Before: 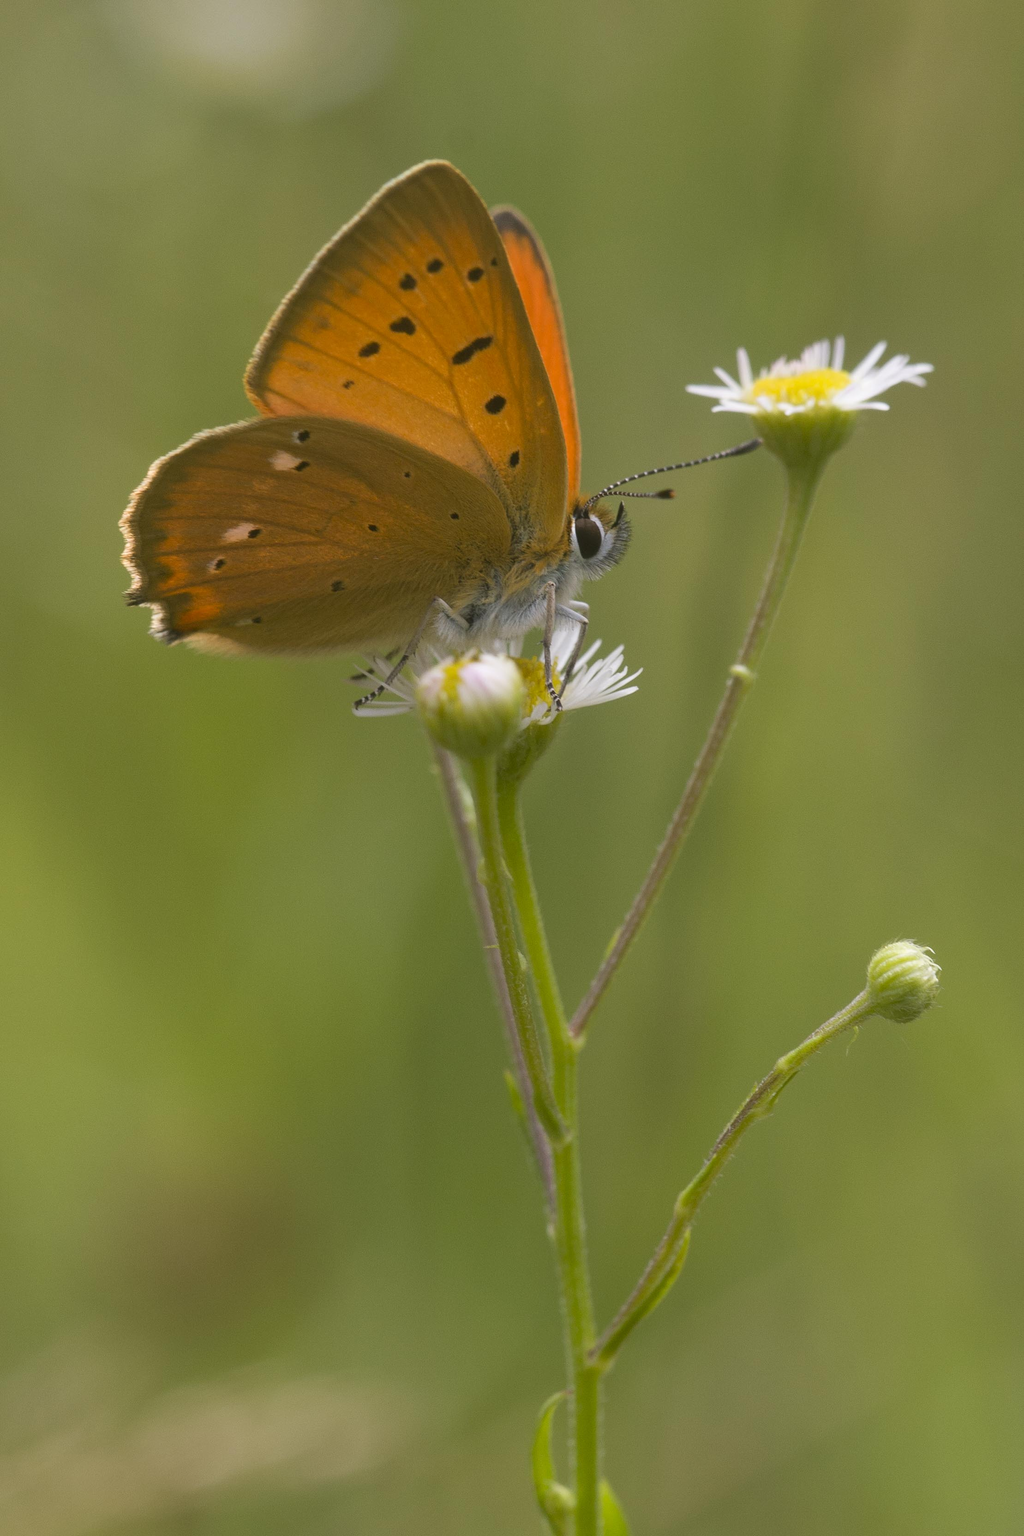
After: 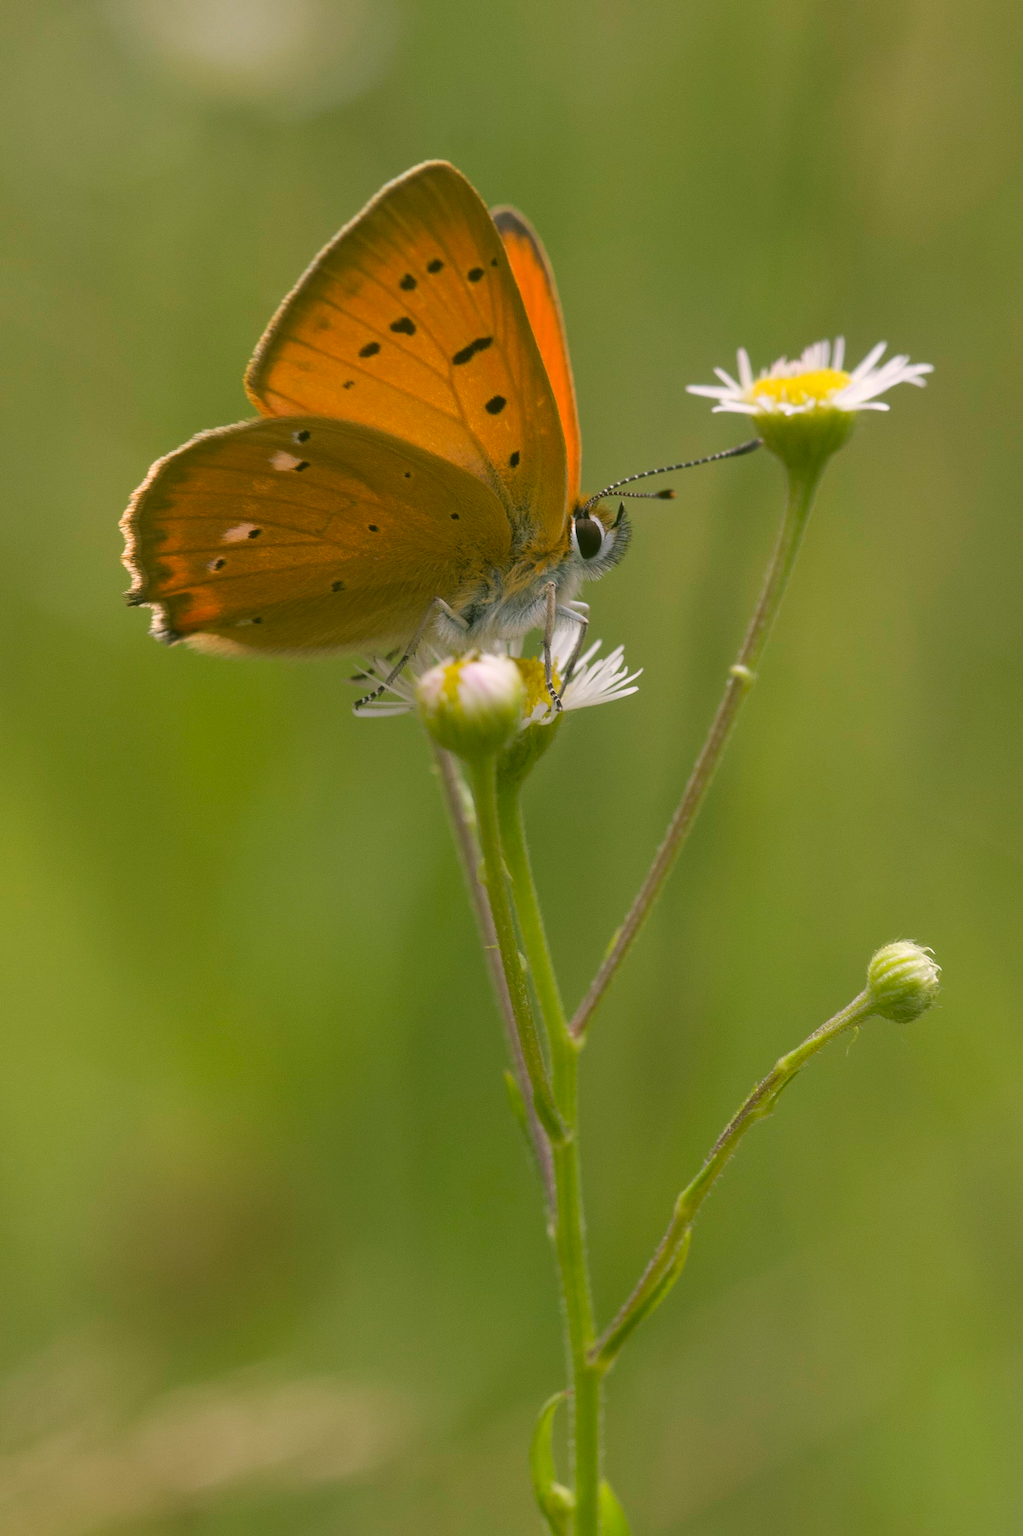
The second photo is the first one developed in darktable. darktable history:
color correction: highlights a* 4.03, highlights b* 4.93, shadows a* -7.25, shadows b* 4.64
